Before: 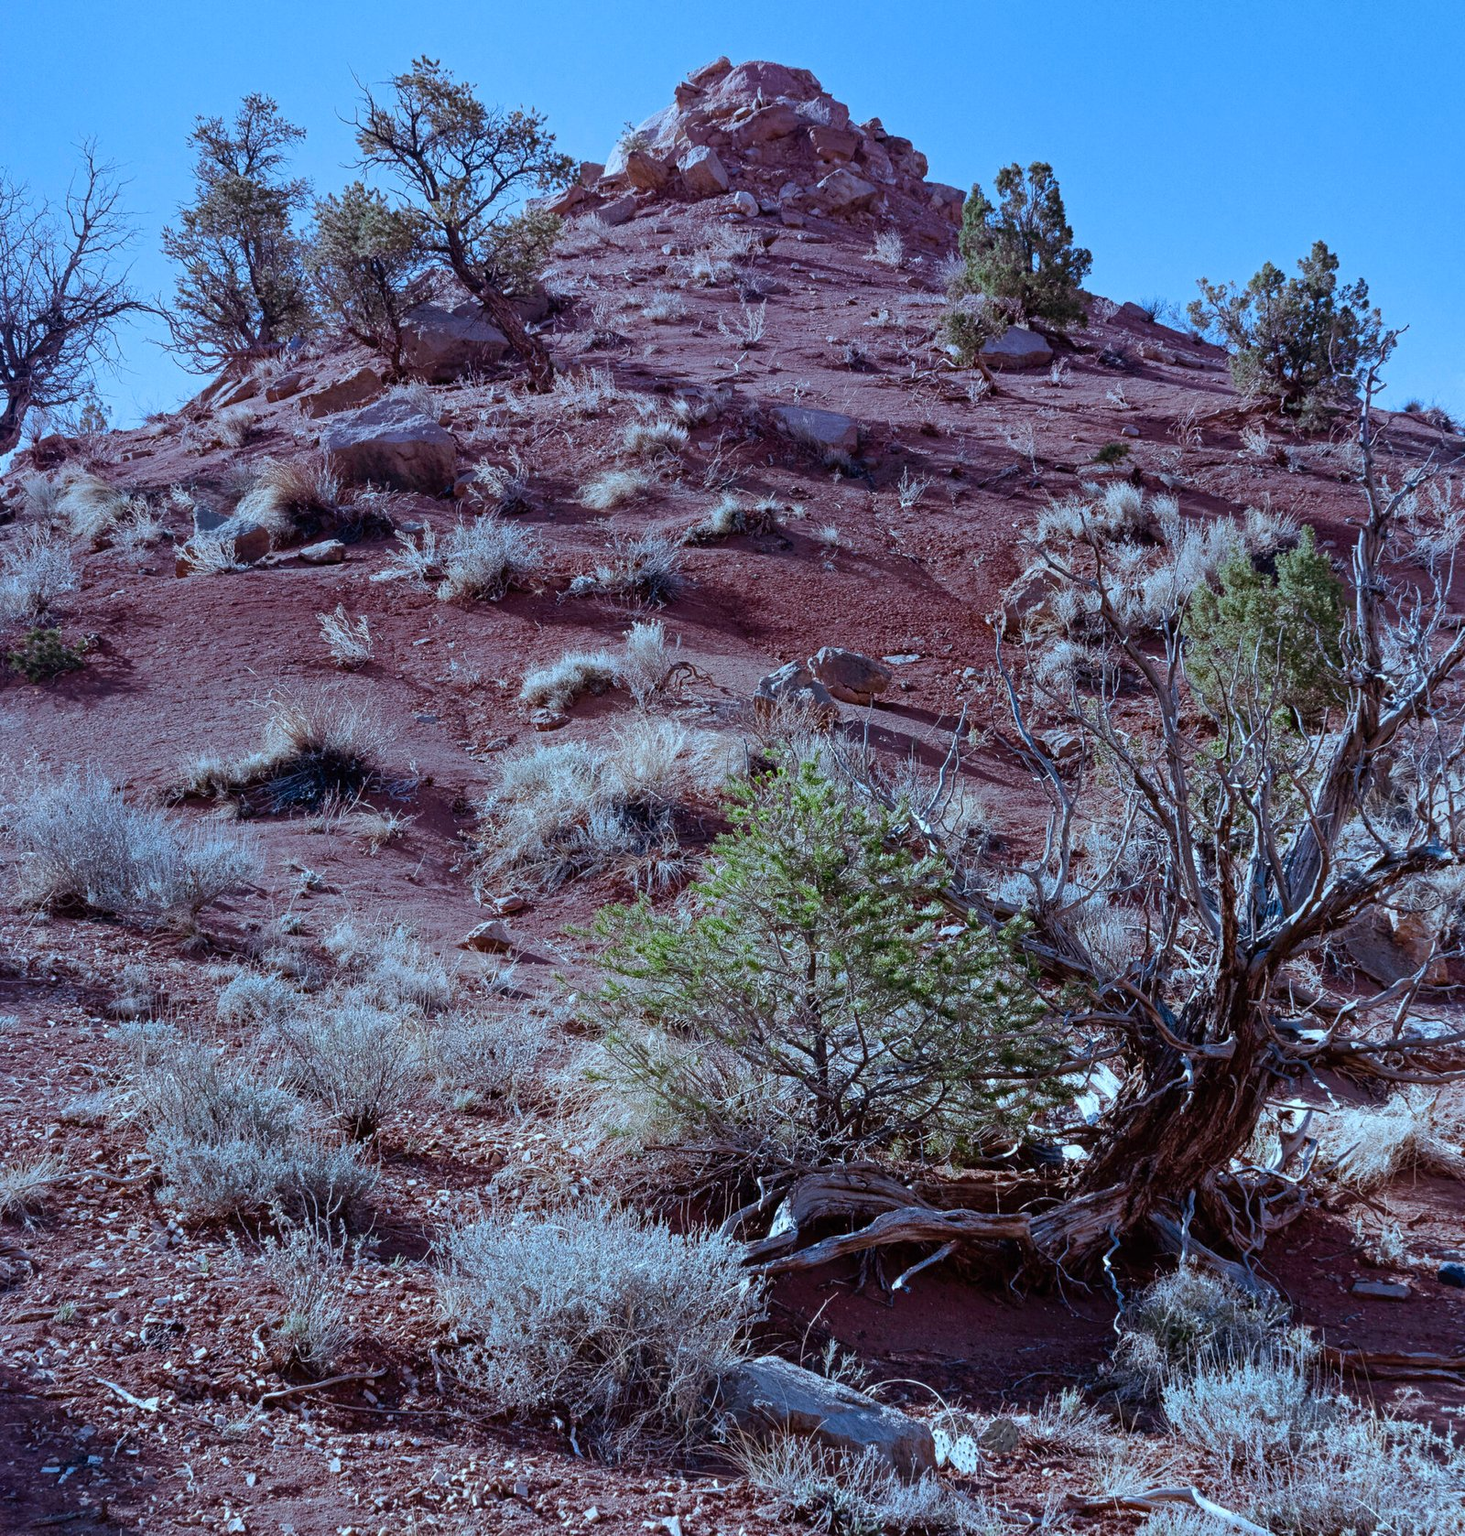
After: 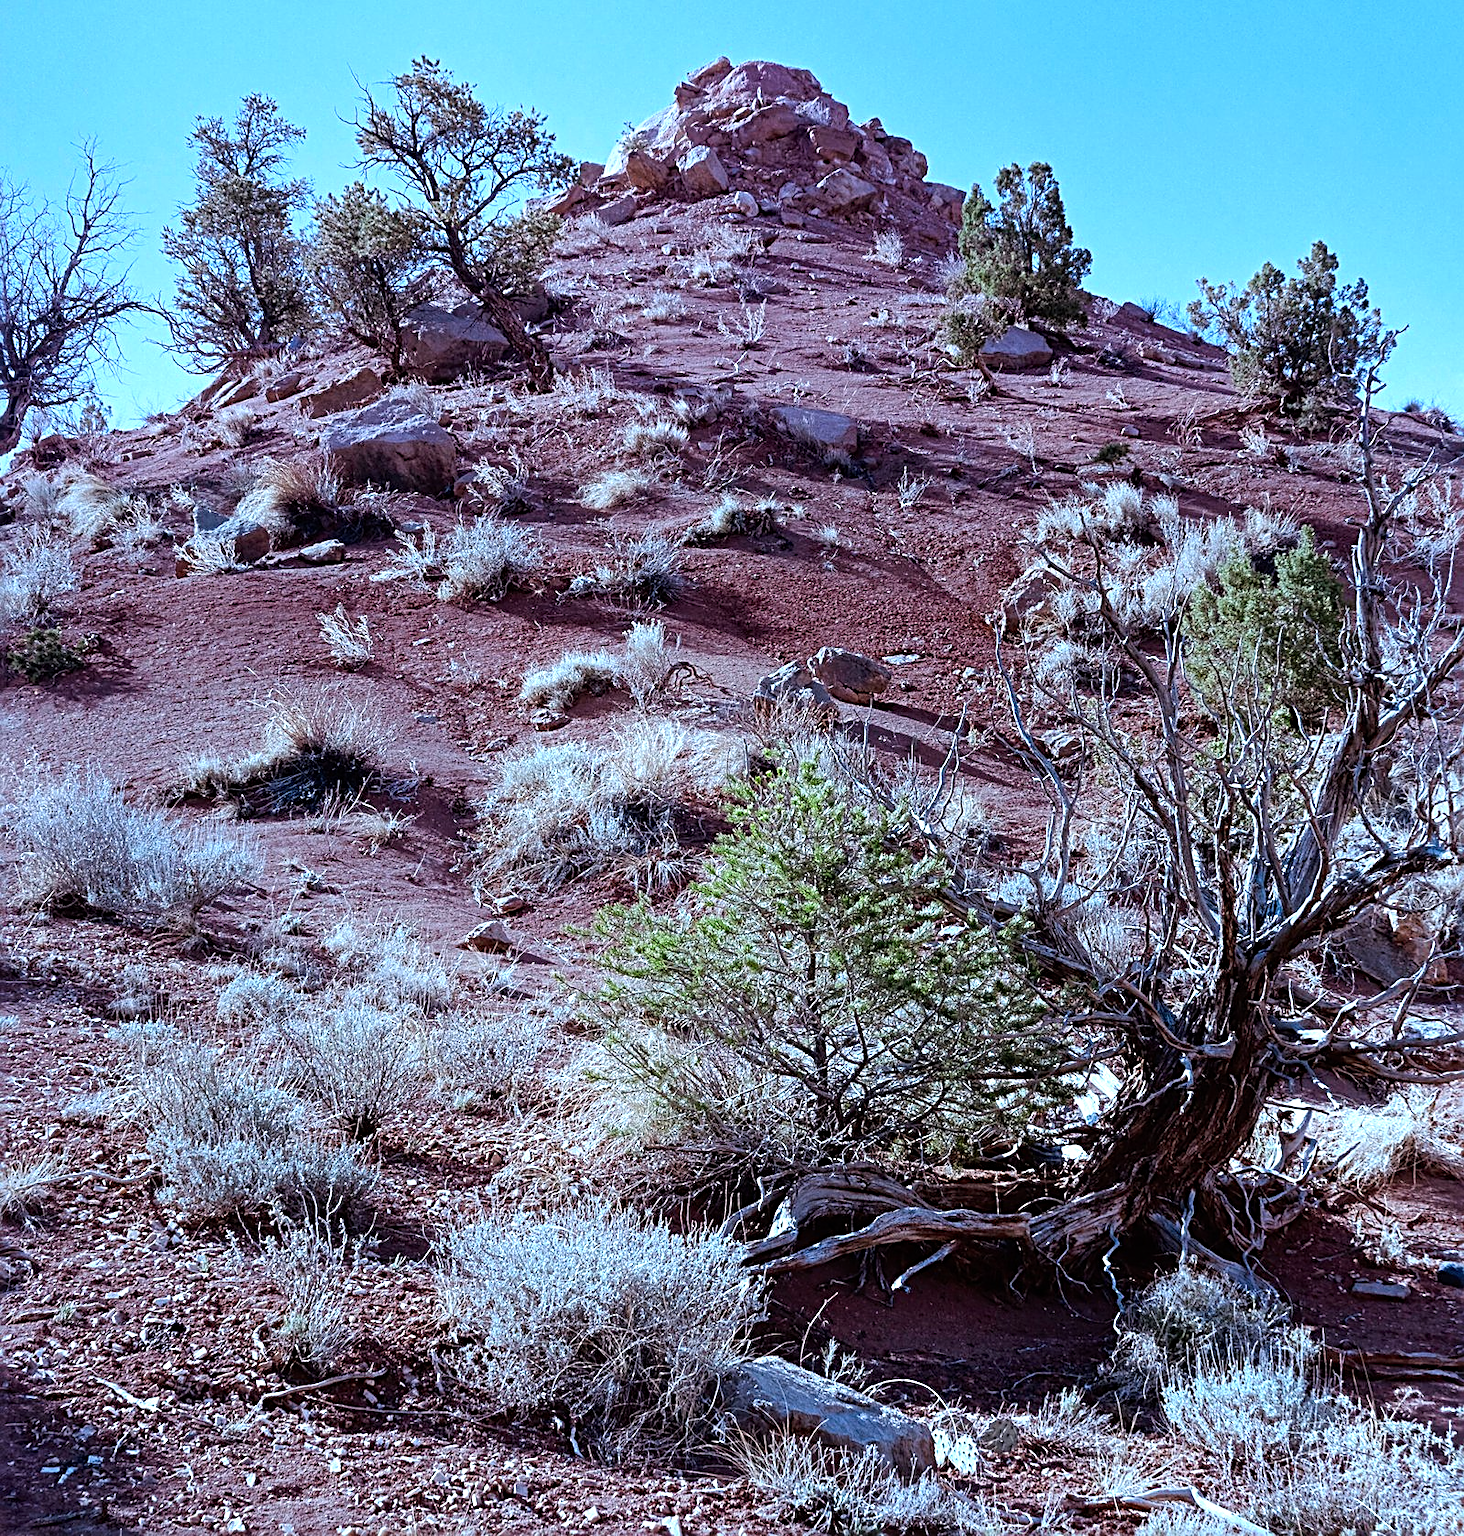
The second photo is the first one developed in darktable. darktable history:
tone equalizer: -8 EV -0.71 EV, -7 EV -0.74 EV, -6 EV -0.59 EV, -5 EV -0.386 EV, -3 EV 0.382 EV, -2 EV 0.6 EV, -1 EV 0.7 EV, +0 EV 0.739 EV
sharpen: radius 2.532, amount 0.626
